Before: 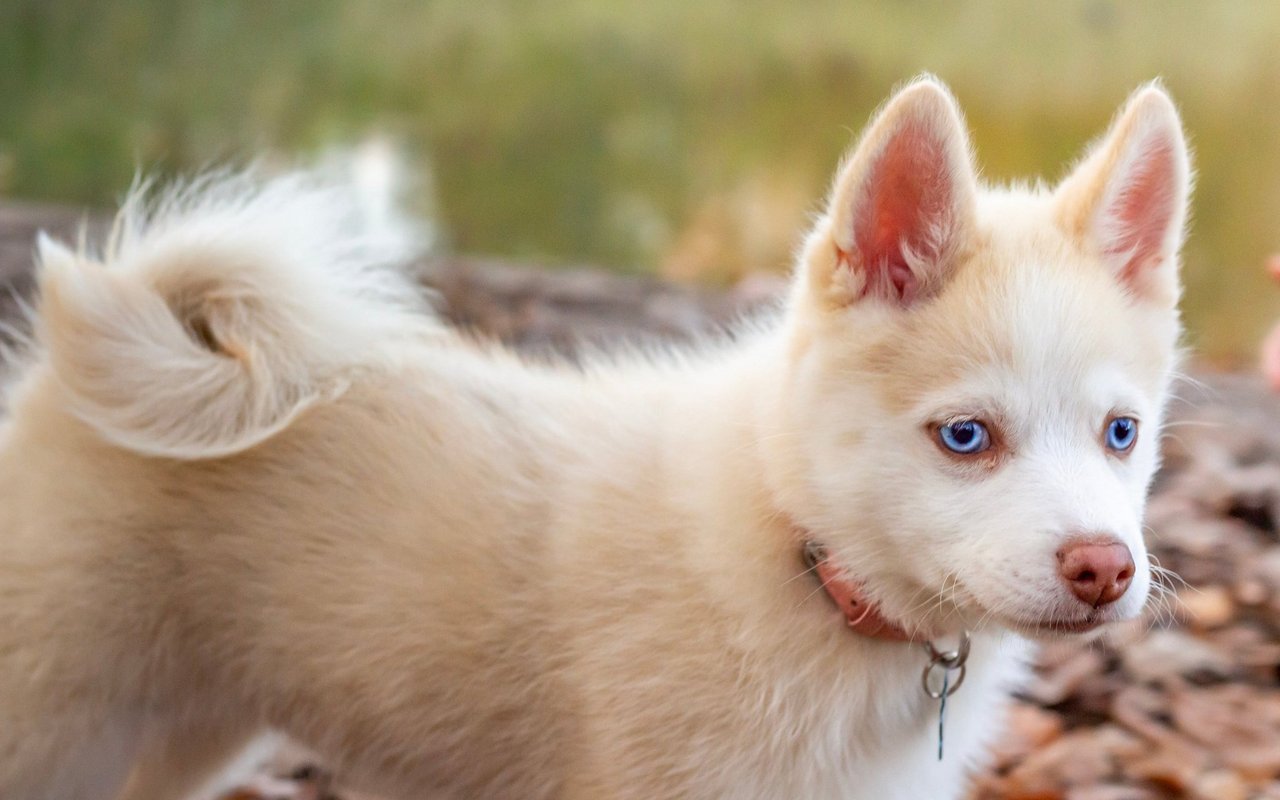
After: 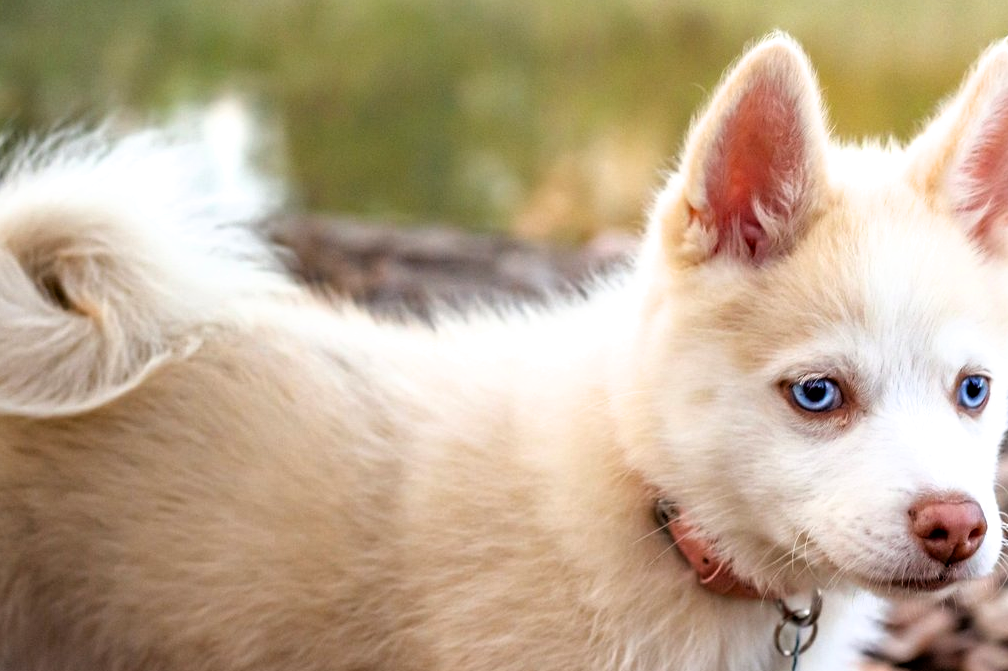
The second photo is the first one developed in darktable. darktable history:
filmic rgb: black relative exposure -8.24 EV, white relative exposure 2.2 EV, target white luminance 99.883%, hardness 7.1, latitude 75.18%, contrast 1.314, highlights saturation mix -2.04%, shadows ↔ highlights balance 30.82%
haze removal: compatibility mode true
crop: left 11.62%, top 5.265%, right 9.564%, bottom 10.735%
